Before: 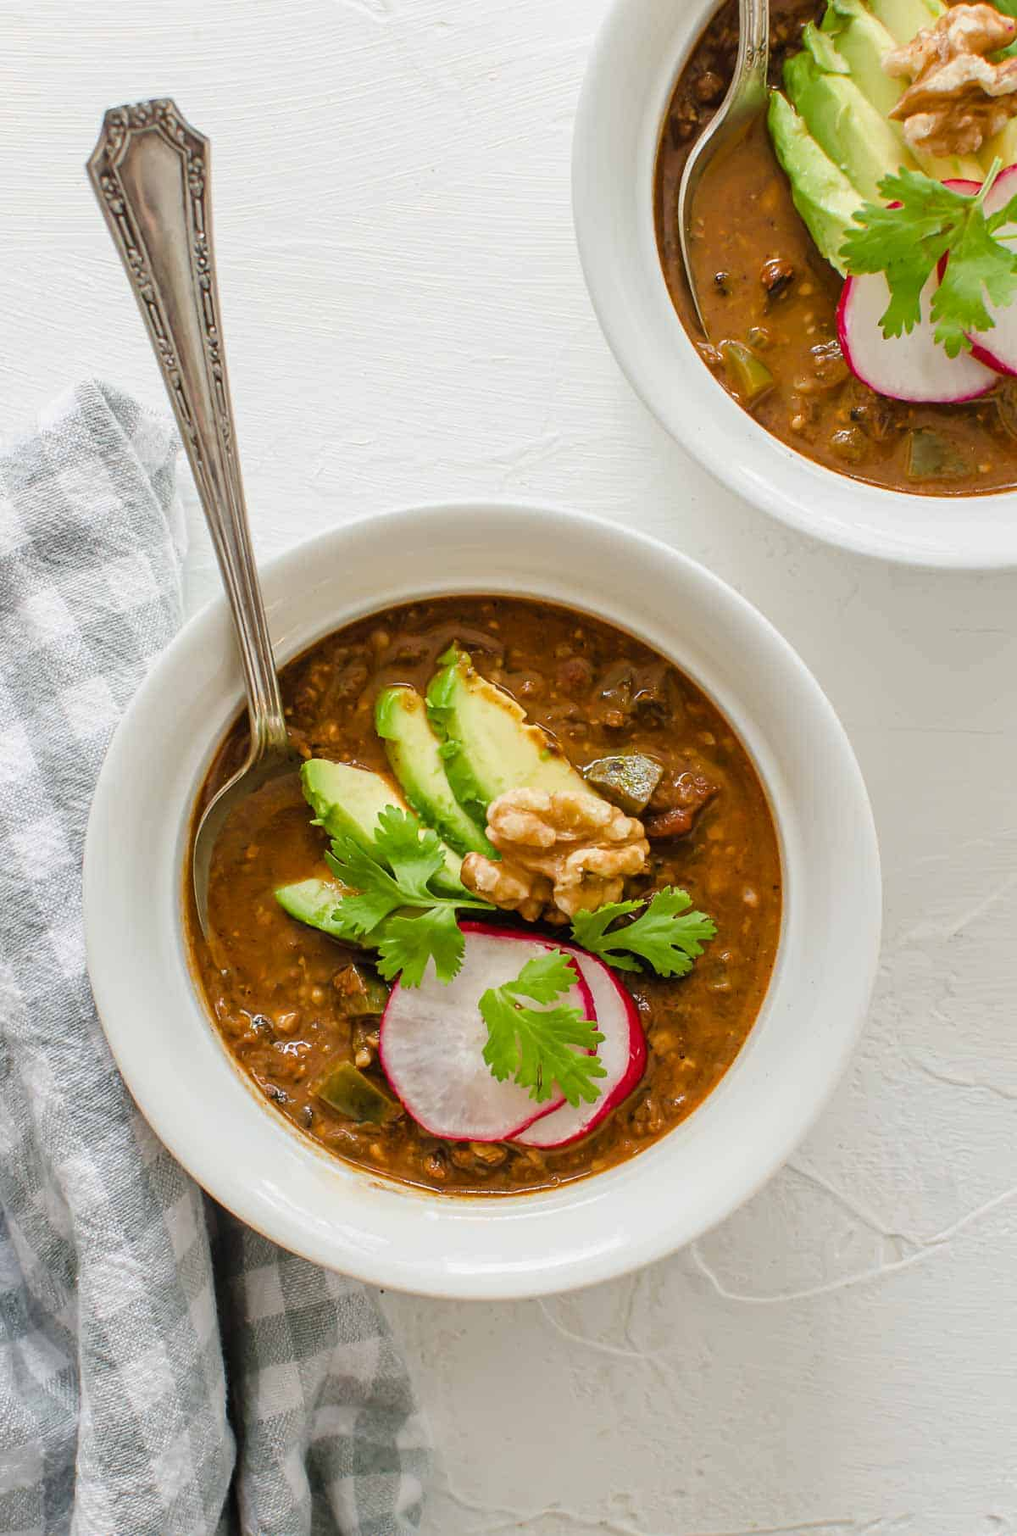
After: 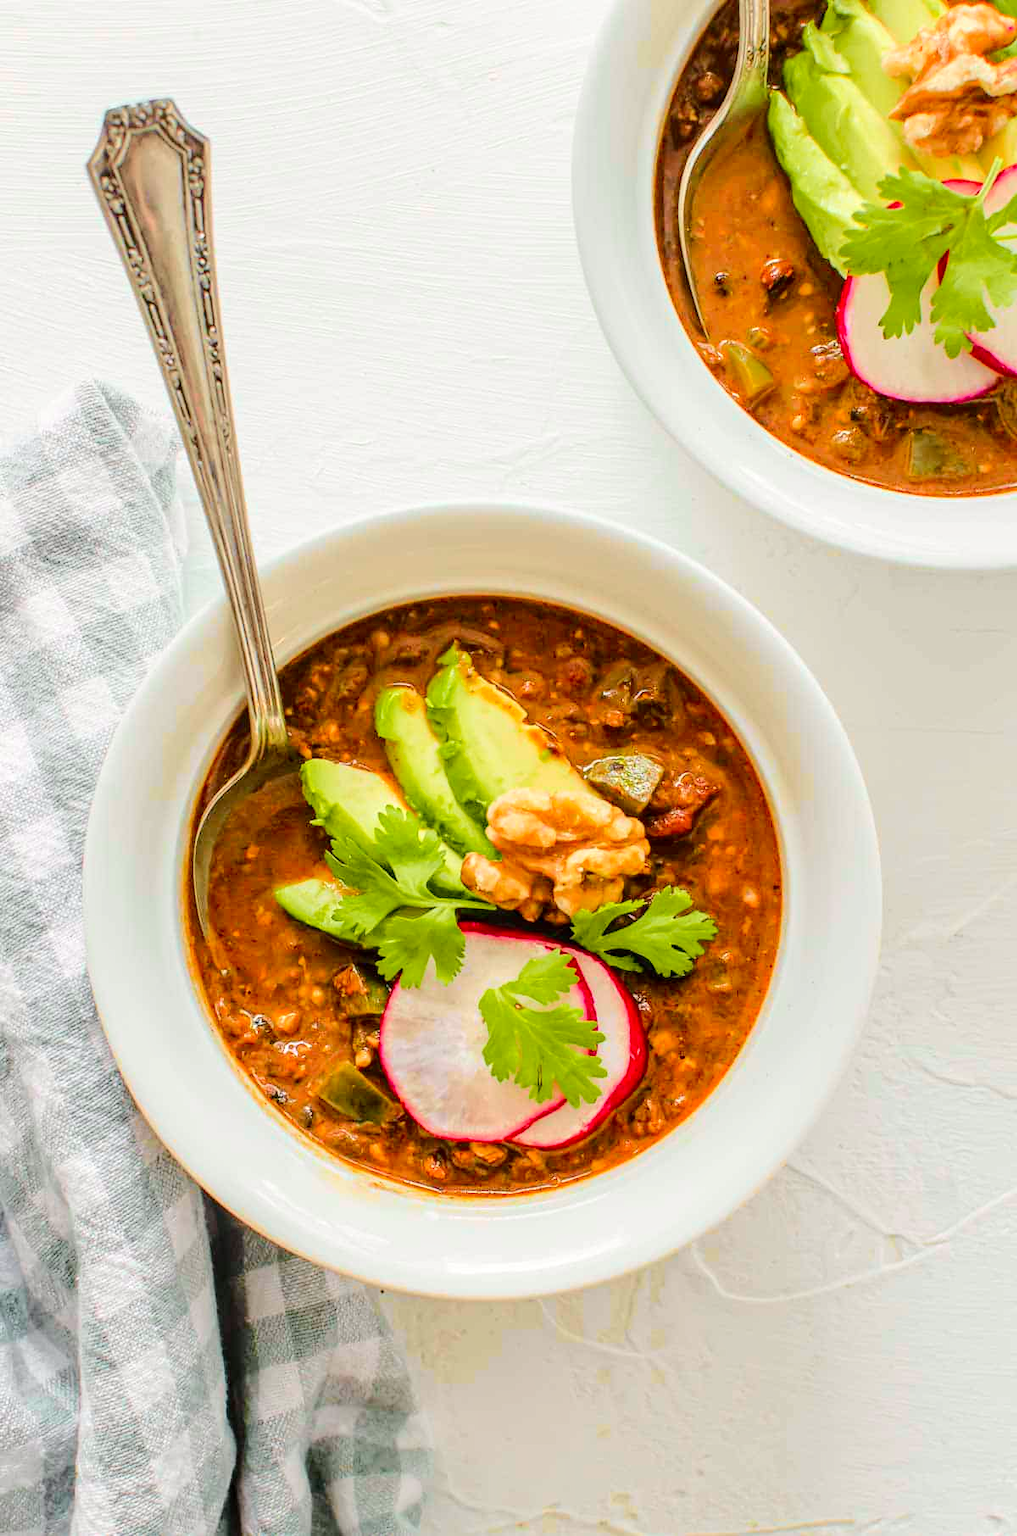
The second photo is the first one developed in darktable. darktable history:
local contrast: on, module defaults
tone curve: curves: ch0 [(0, 0) (0.131, 0.135) (0.288, 0.372) (0.451, 0.608) (0.612, 0.739) (0.736, 0.832) (1, 1)]; ch1 [(0, 0) (0.392, 0.398) (0.487, 0.471) (0.496, 0.493) (0.519, 0.531) (0.557, 0.591) (0.581, 0.639) (0.622, 0.711) (1, 1)]; ch2 [(0, 0) (0.388, 0.344) (0.438, 0.425) (0.476, 0.482) (0.502, 0.508) (0.524, 0.531) (0.538, 0.58) (0.58, 0.621) (0.613, 0.679) (0.655, 0.738) (1, 1)], color space Lab, independent channels, preserve colors none
